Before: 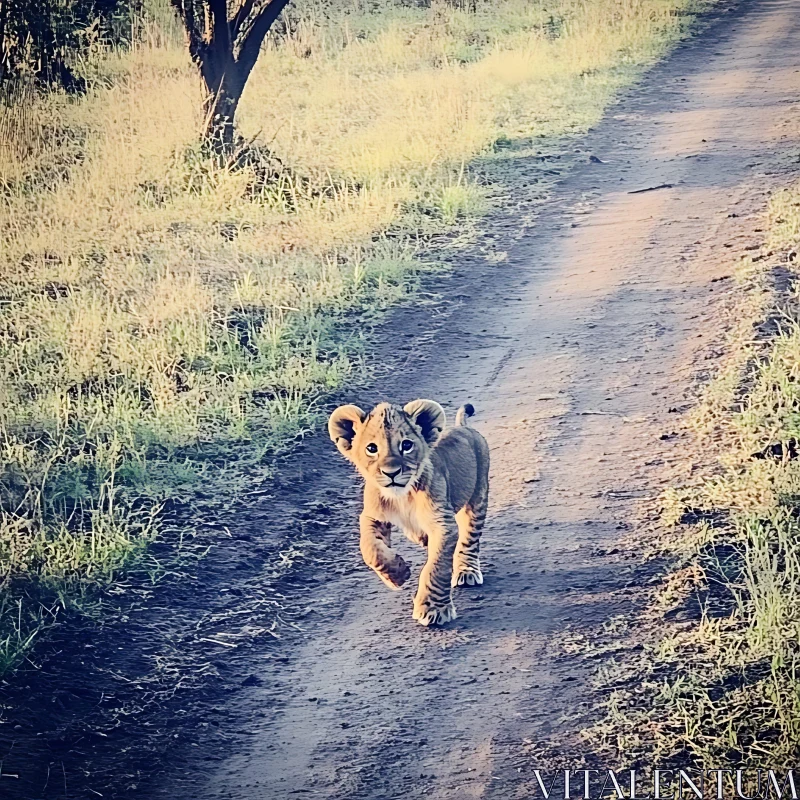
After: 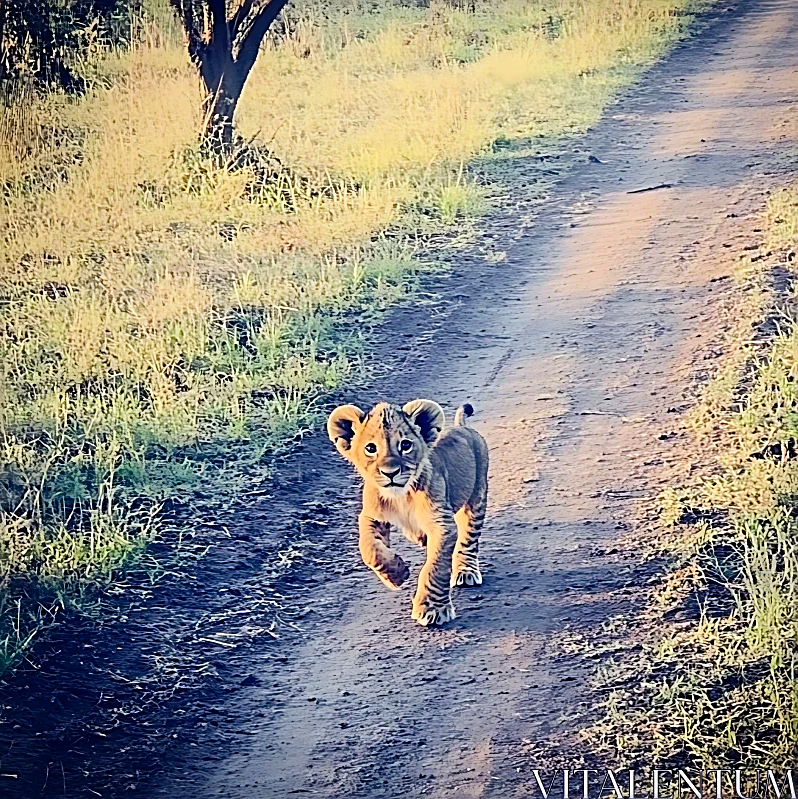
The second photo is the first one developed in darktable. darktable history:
sharpen: on, module defaults
color balance rgb: perceptual saturation grading › global saturation 20%, global vibrance 20%
crop and rotate: left 0.126%
